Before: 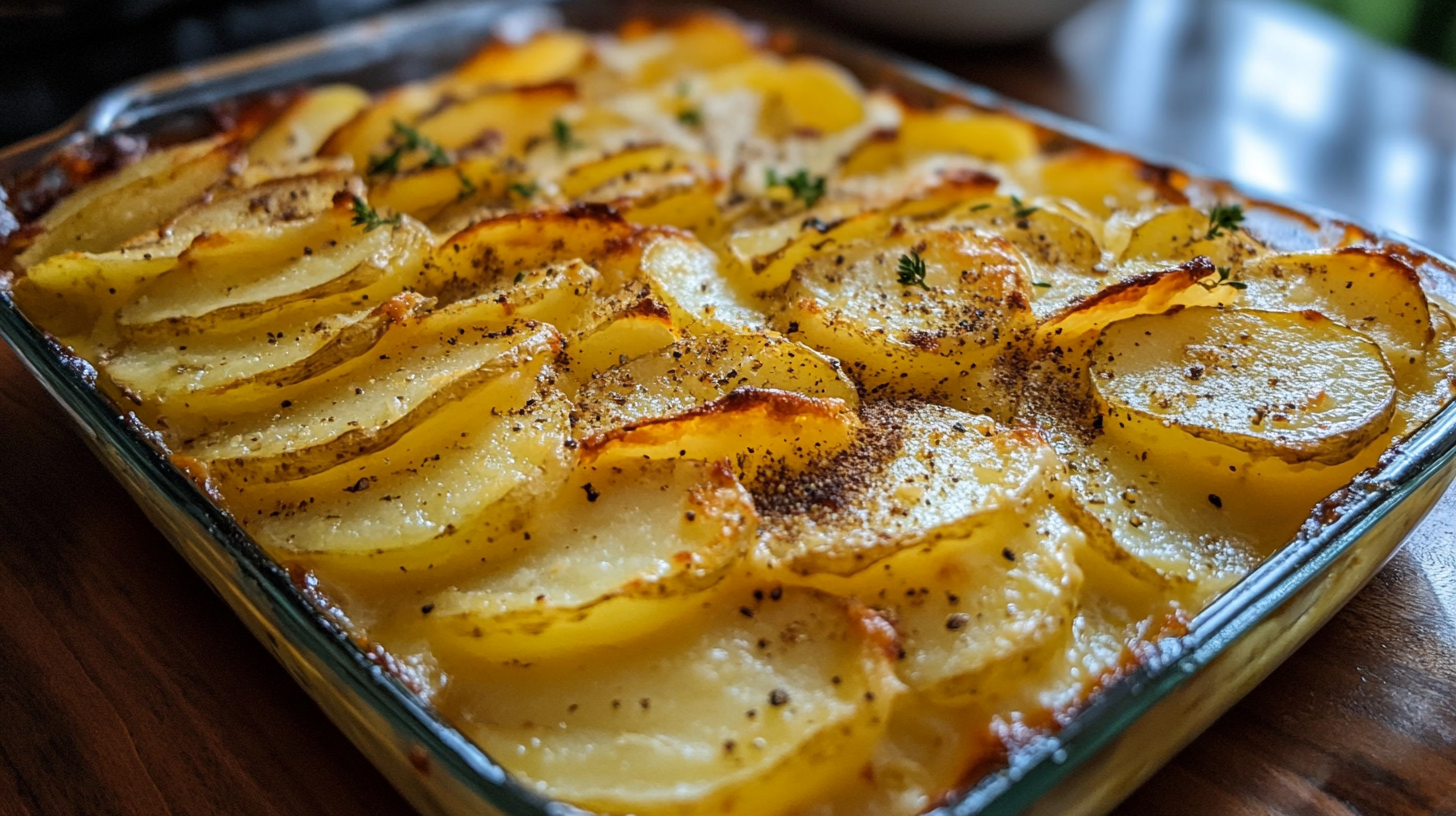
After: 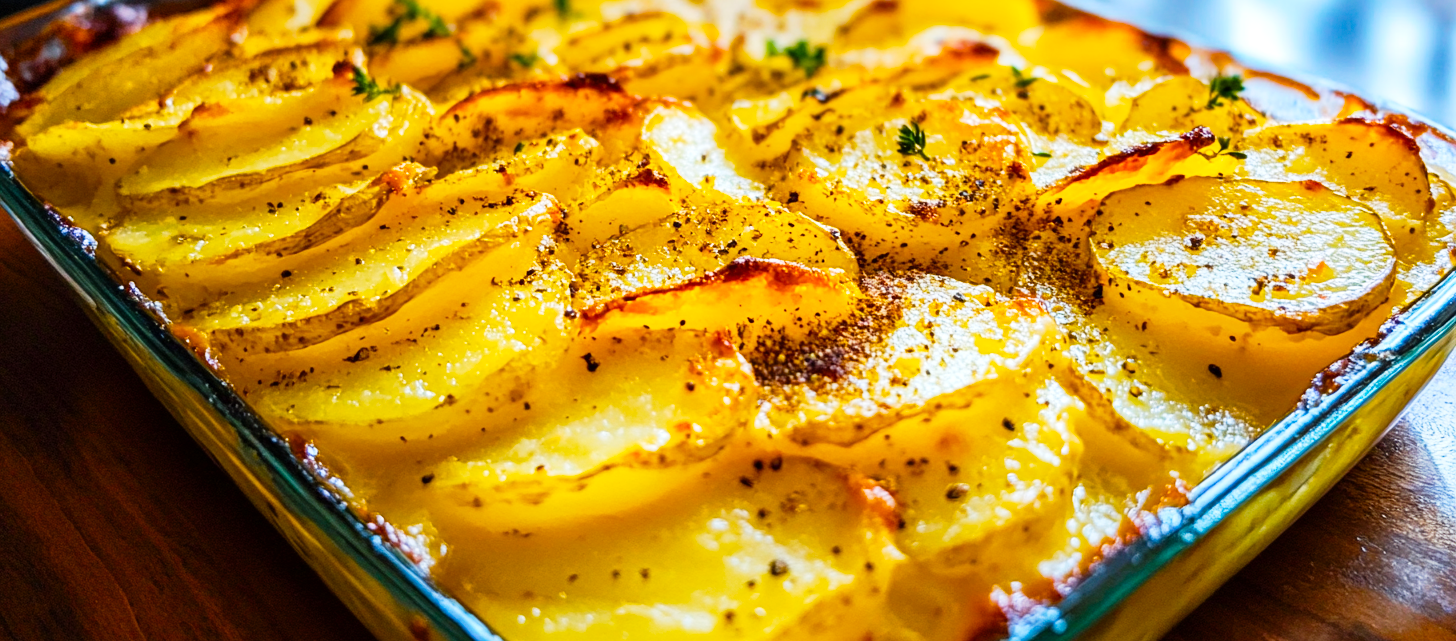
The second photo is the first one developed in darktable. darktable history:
color balance rgb: linear chroma grading › global chroma 49.674%, perceptual saturation grading › global saturation 9.954%, perceptual brilliance grading › global brilliance 10.351%, perceptual brilliance grading › shadows 14.649%
crop and rotate: top 15.991%, bottom 5.349%
tone curve: curves: ch0 [(0, 0) (0.091, 0.075) (0.389, 0.441) (0.696, 0.808) (0.844, 0.908) (0.909, 0.942) (1, 0.973)]; ch1 [(0, 0) (0.437, 0.404) (0.48, 0.486) (0.5, 0.5) (0.529, 0.556) (0.58, 0.606) (0.616, 0.654) (1, 1)]; ch2 [(0, 0) (0.442, 0.415) (0.5, 0.5) (0.535, 0.567) (0.585, 0.632) (1, 1)], preserve colors none
